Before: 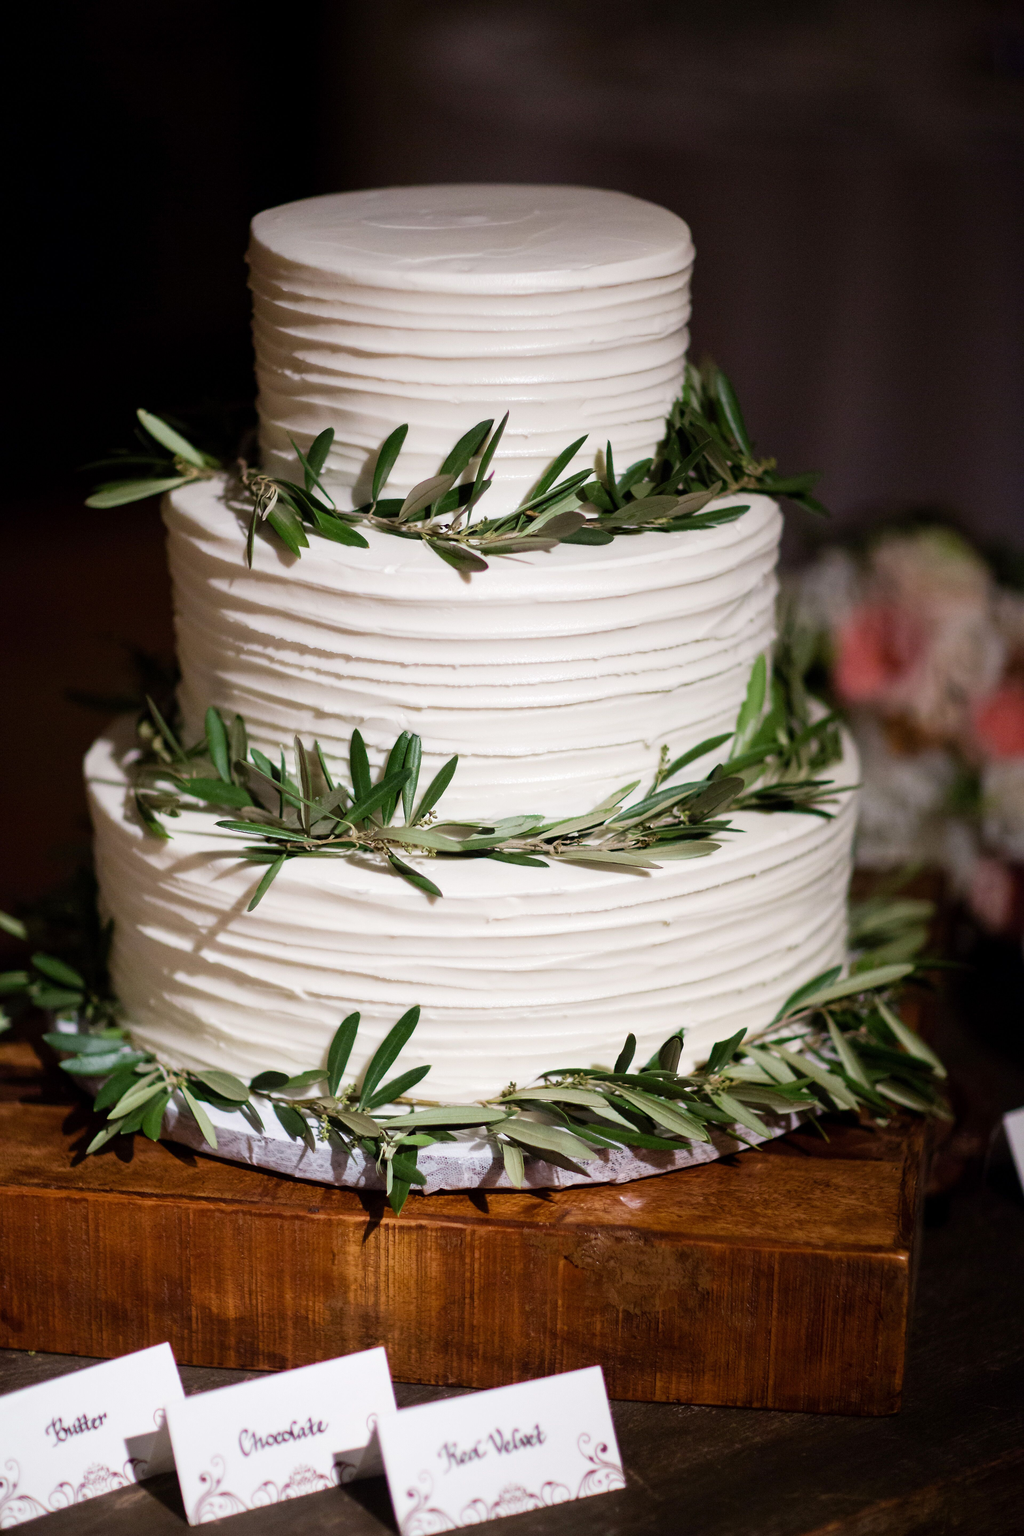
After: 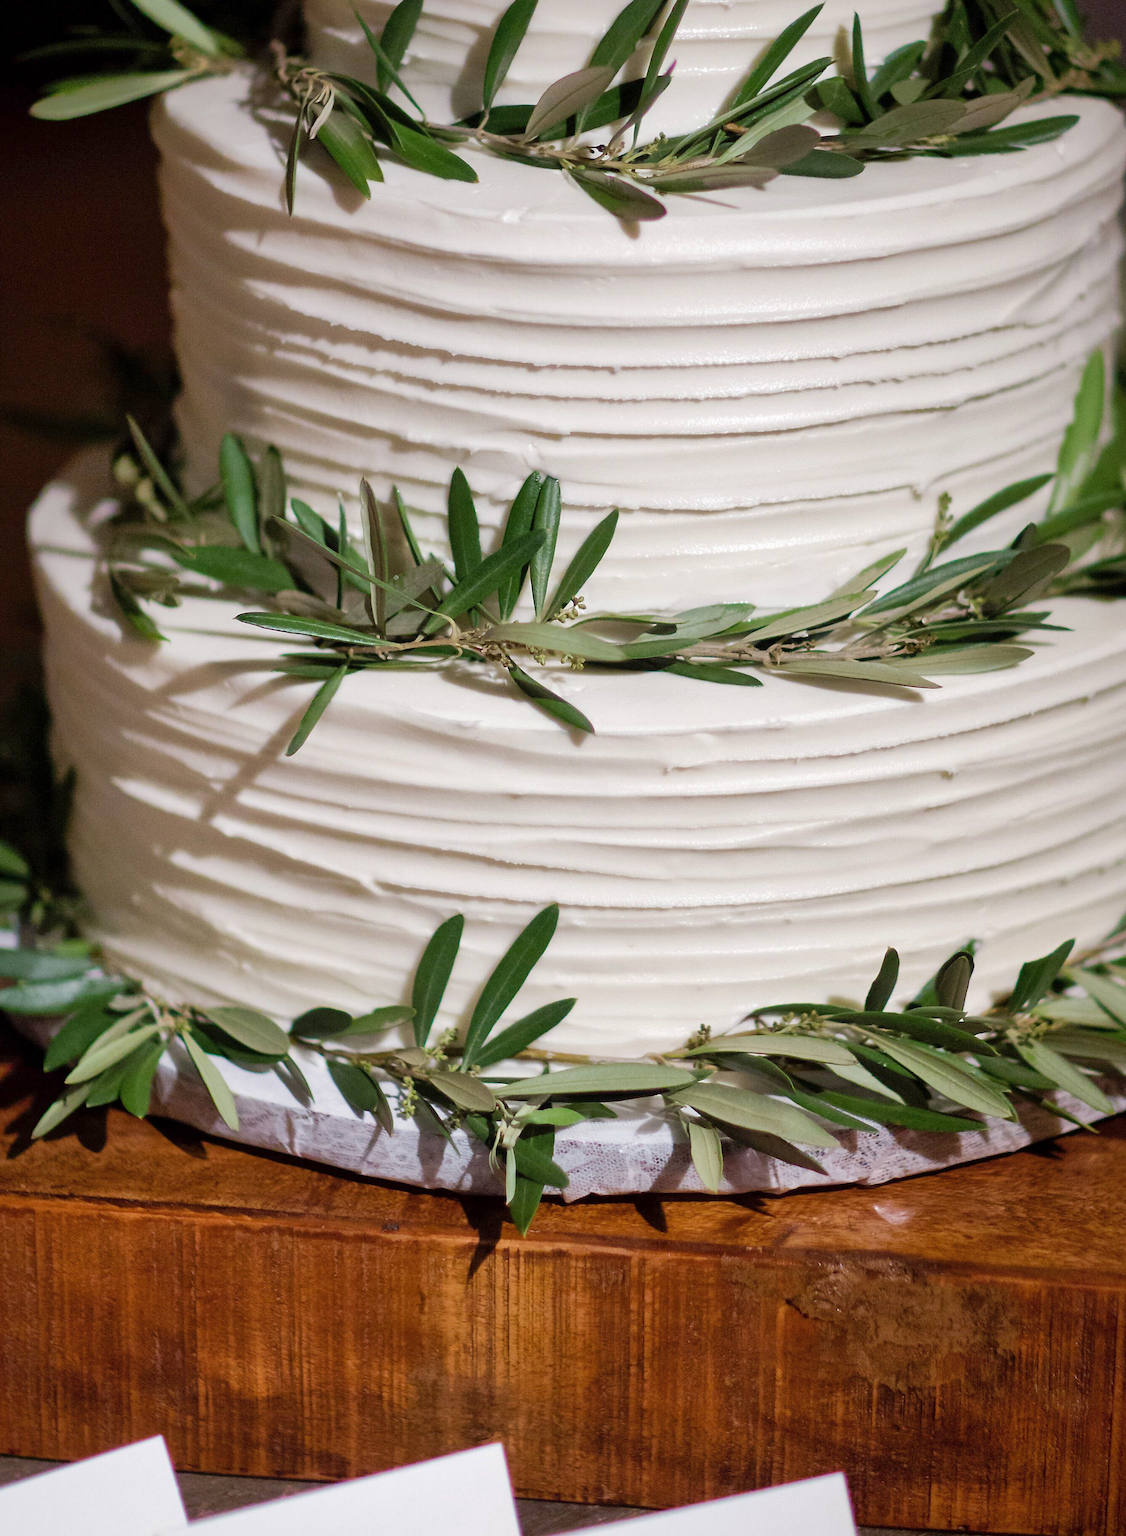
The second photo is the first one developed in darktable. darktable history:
crop: left 6.481%, top 28.173%, right 23.78%, bottom 8.439%
shadows and highlights: on, module defaults
